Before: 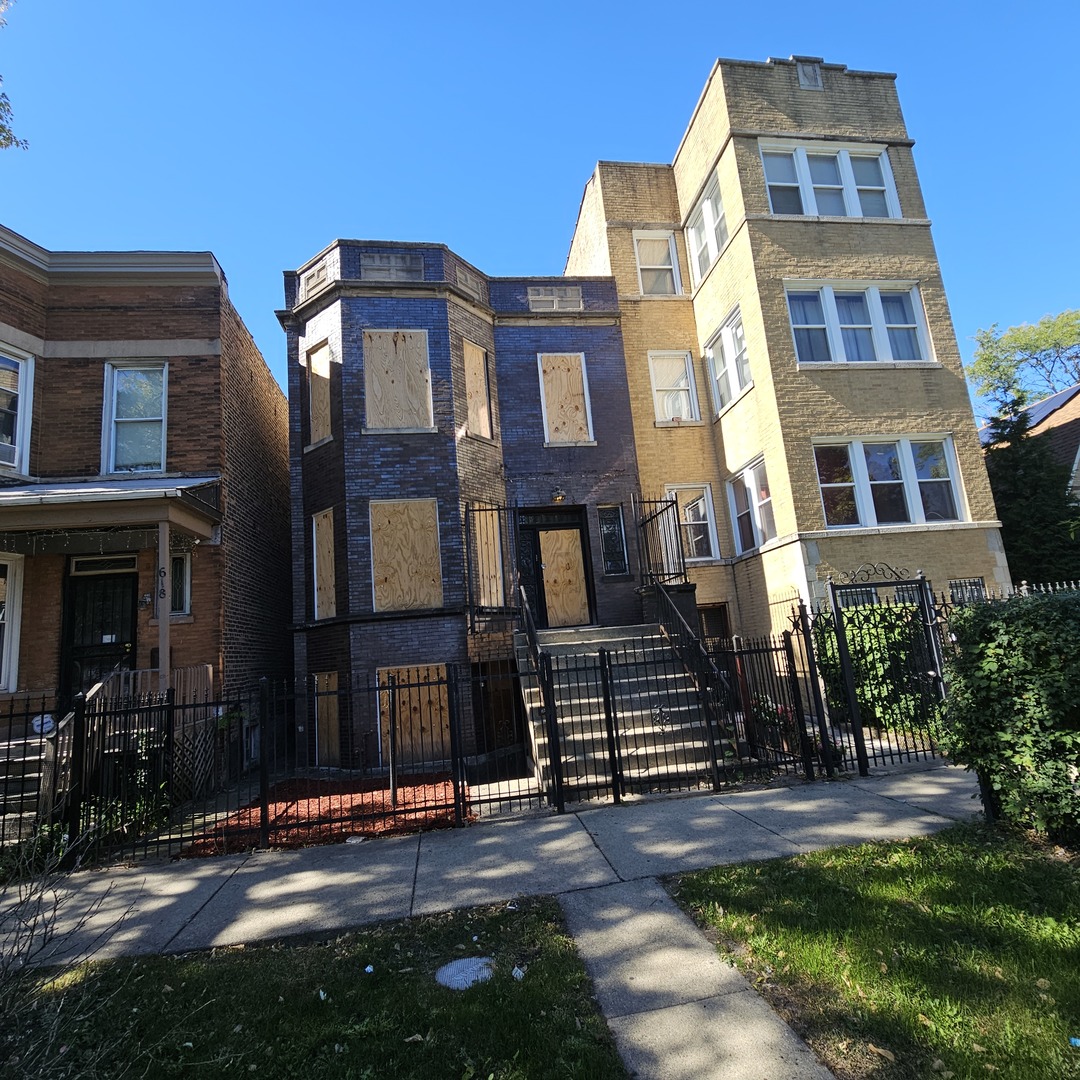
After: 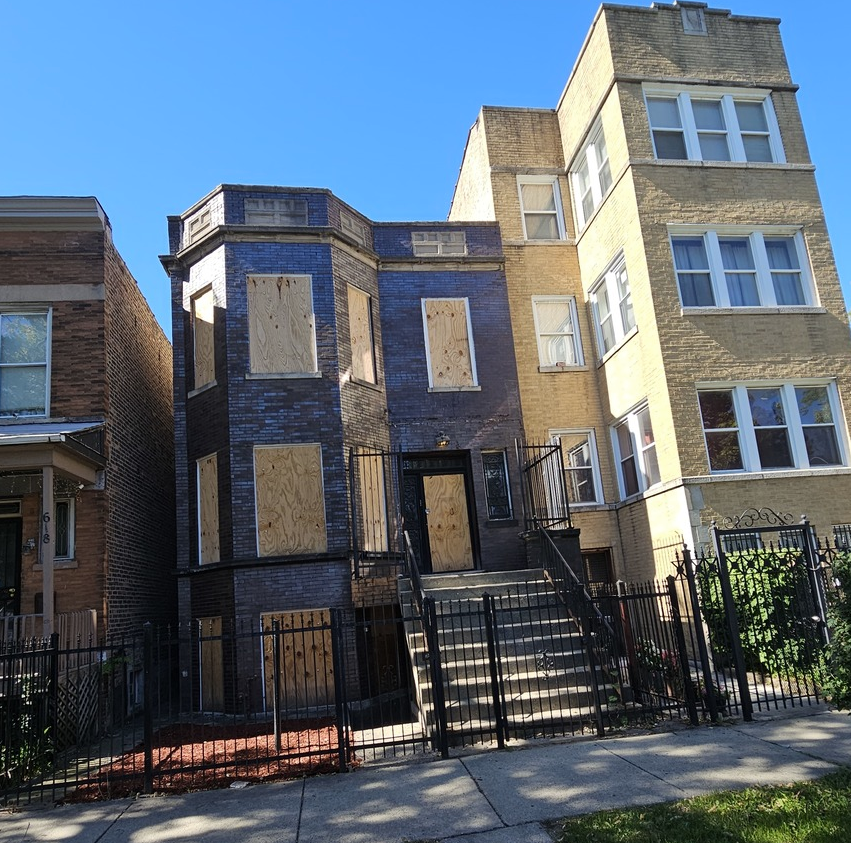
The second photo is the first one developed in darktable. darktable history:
crop and rotate: left 10.77%, top 5.1%, right 10.41%, bottom 16.76%
color zones: curves: ch1 [(0, 0.469) (0.001, 0.469) (0.12, 0.446) (0.248, 0.469) (0.5, 0.5) (0.748, 0.5) (0.999, 0.469) (1, 0.469)]
vibrance: vibrance 15%
